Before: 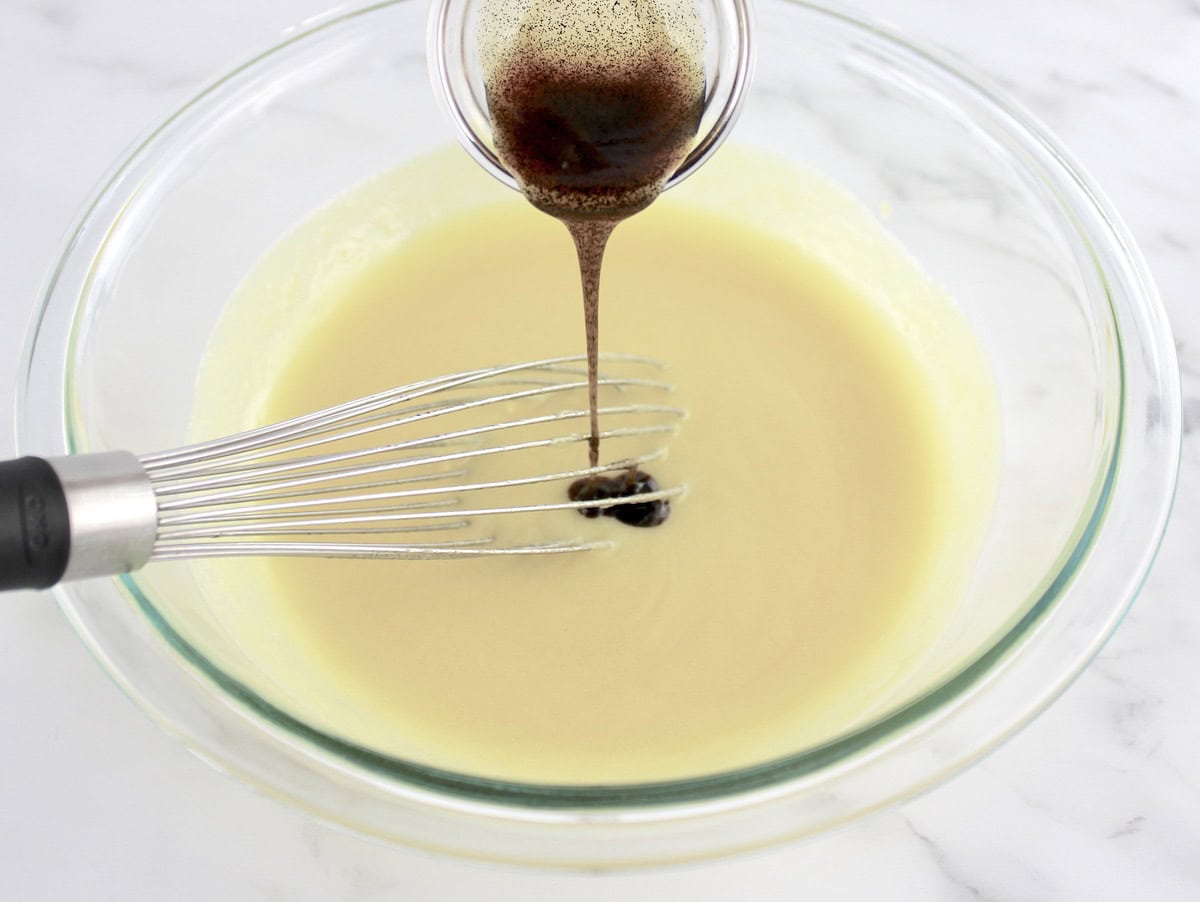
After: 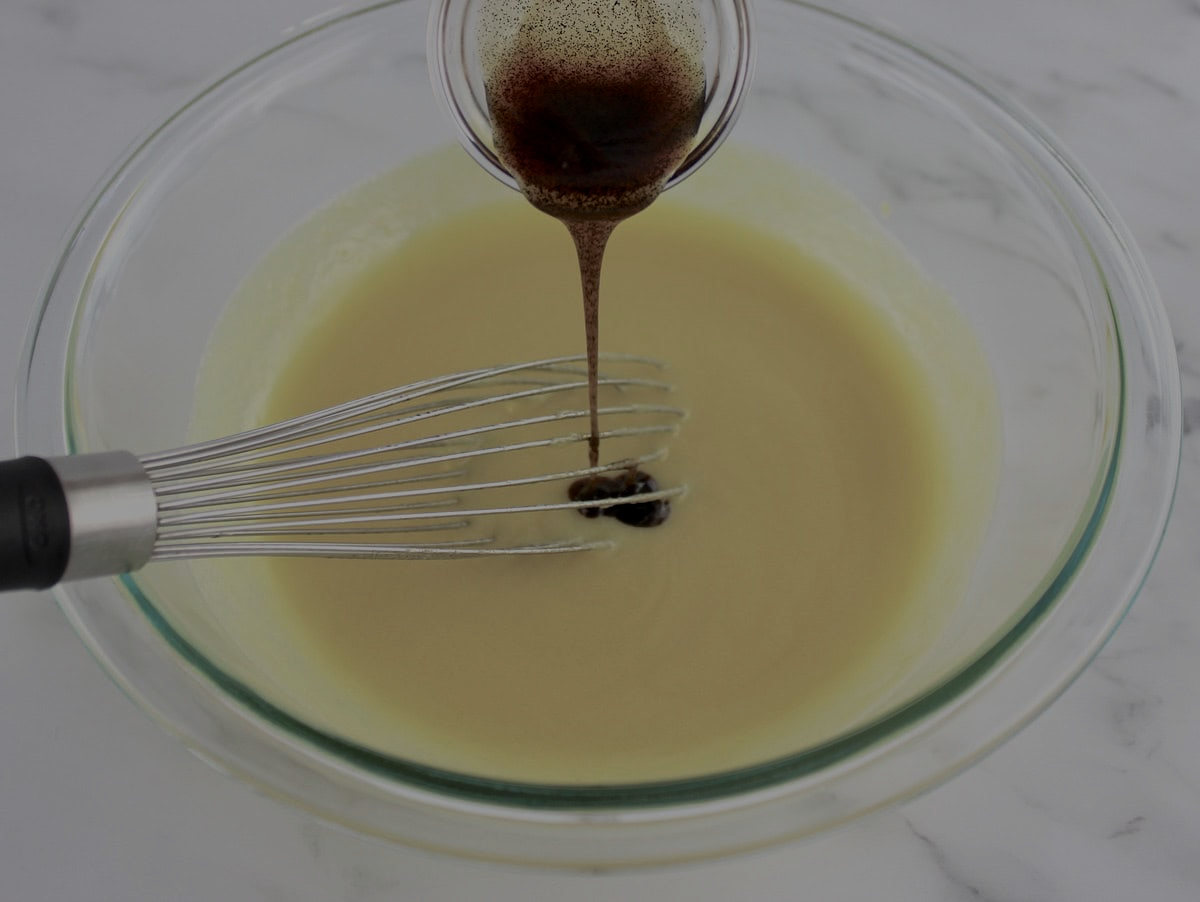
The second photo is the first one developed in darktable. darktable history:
tone equalizer: -8 EV -1.97 EV, -7 EV -1.97 EV, -6 EV -1.97 EV, -5 EV -1.99 EV, -4 EV -2 EV, -3 EV -1.98 EV, -2 EV -1.98 EV, -1 EV -1.63 EV, +0 EV -1.98 EV, edges refinement/feathering 500, mask exposure compensation -1.57 EV, preserve details no
